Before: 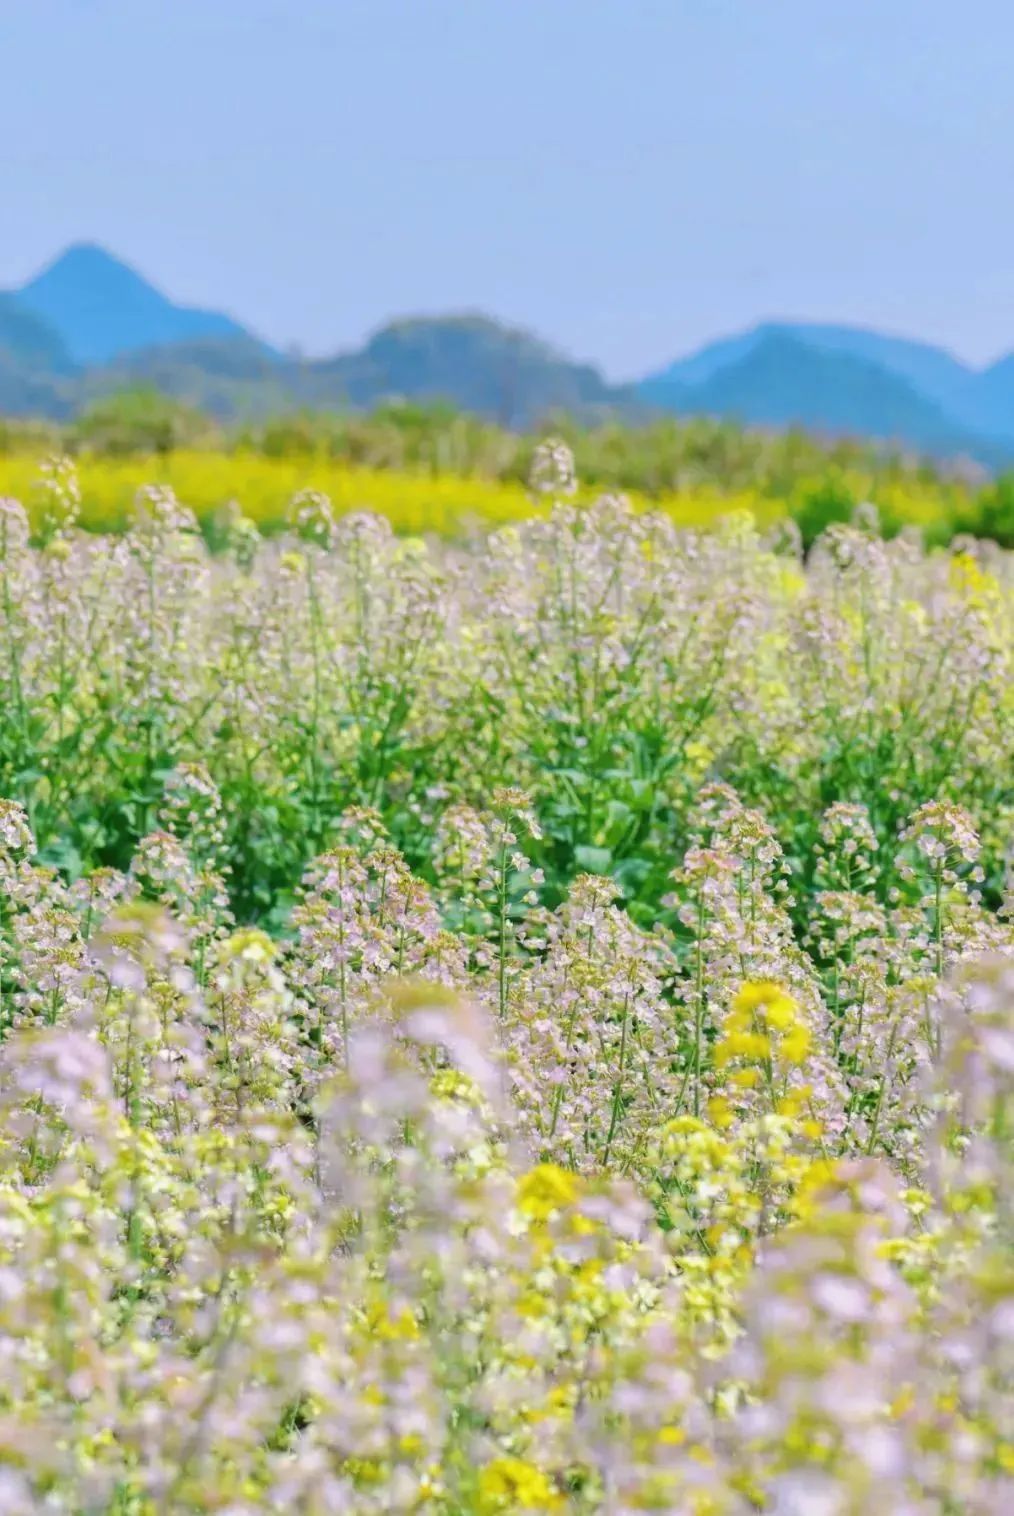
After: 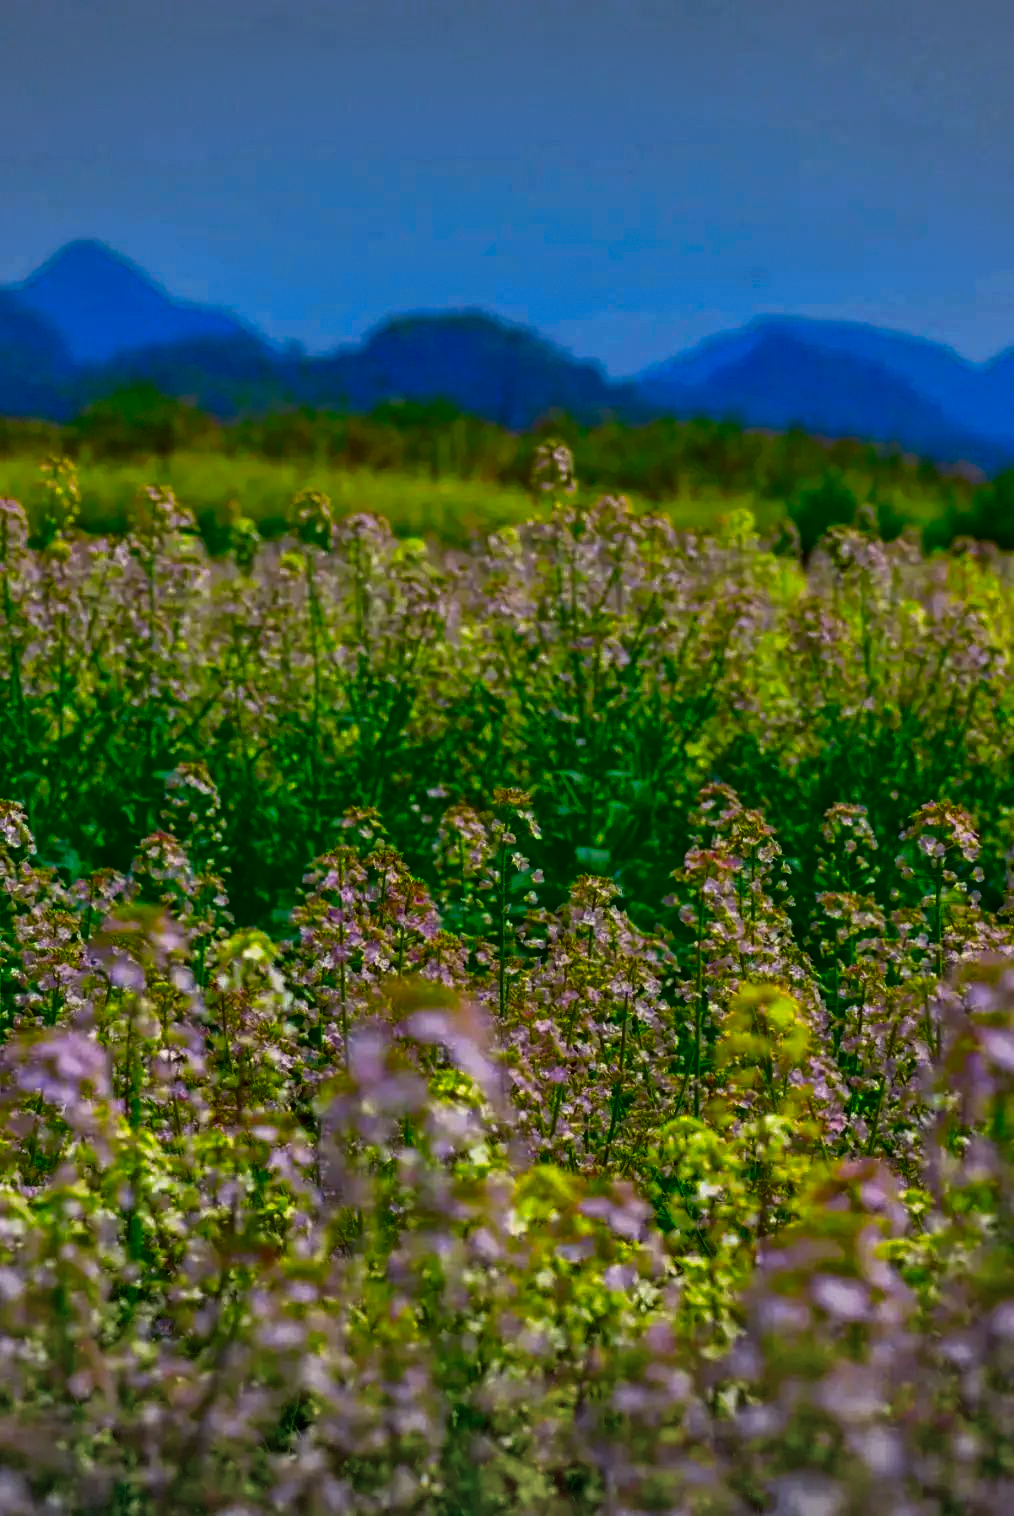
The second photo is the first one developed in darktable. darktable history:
contrast brightness saturation: brightness -0.99, saturation 0.994
vignetting: fall-off radius 98.68%, width/height ratio 1.345, dithering 8-bit output, unbound false
